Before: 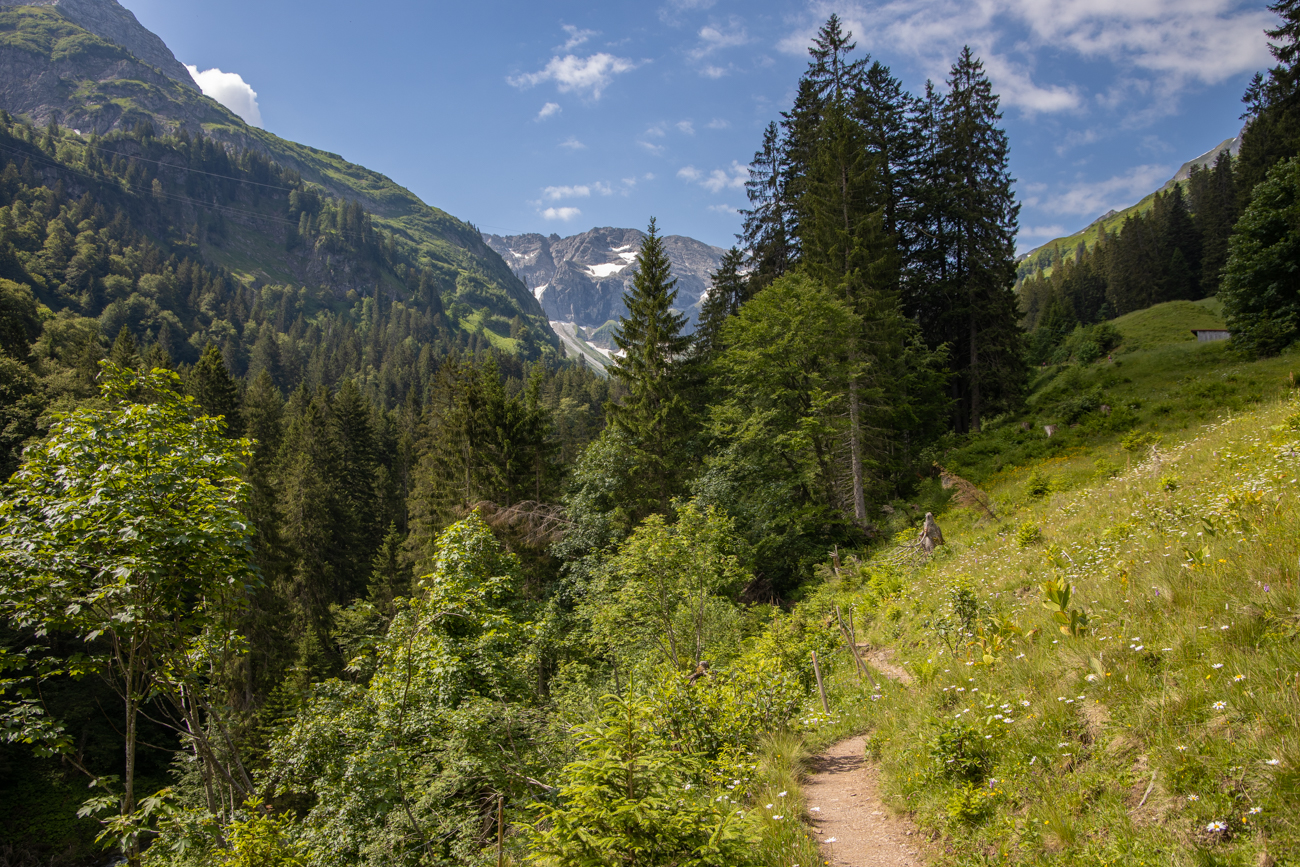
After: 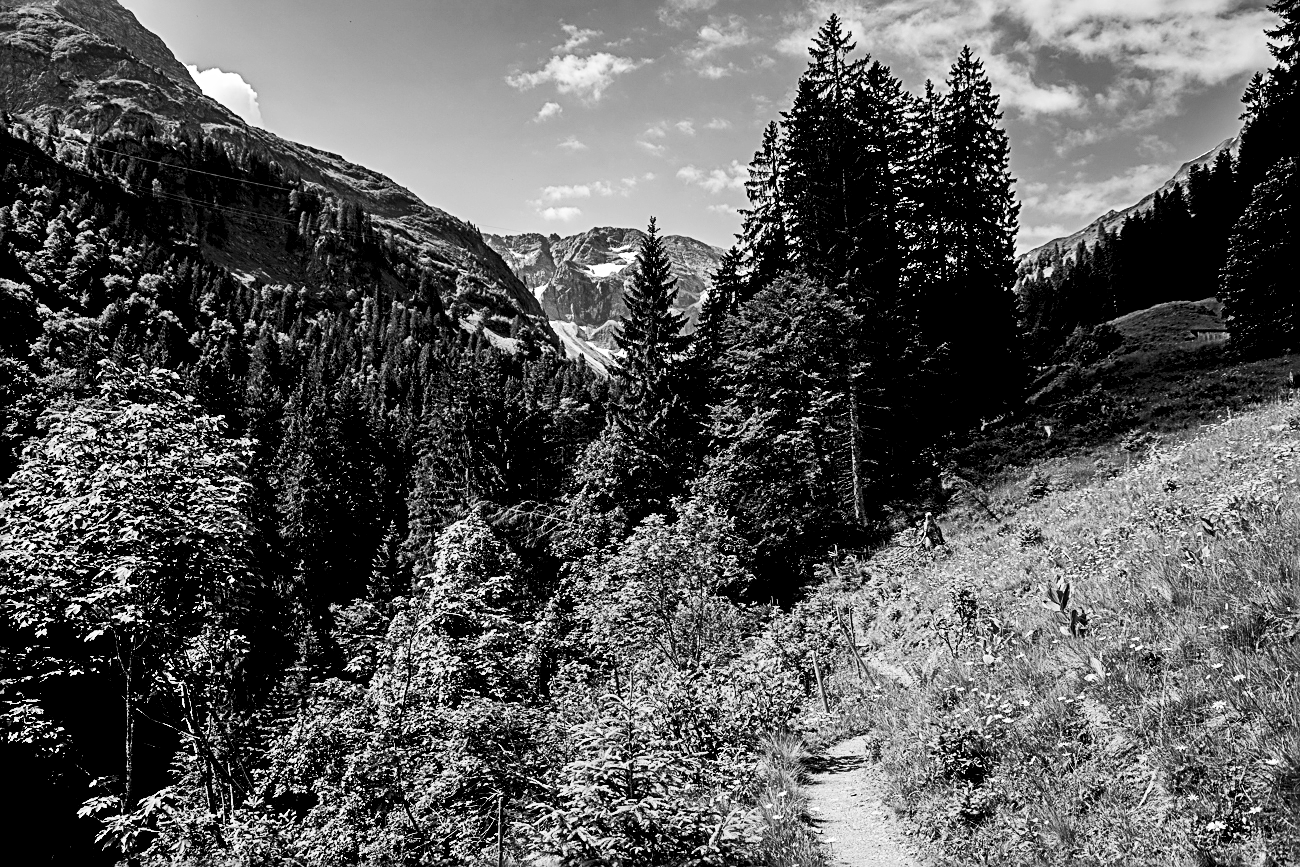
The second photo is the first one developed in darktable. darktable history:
exposure: black level correction 0.047, exposure 0.013 EV, compensate highlight preservation false
sharpen: radius 2.676, amount 0.669
contrast brightness saturation: contrast 0.39, brightness 0.1
shadows and highlights: radius 100.41, shadows 50.55, highlights -64.36, highlights color adjustment 49.82%, soften with gaussian
monochrome: a 2.21, b -1.33, size 2.2
